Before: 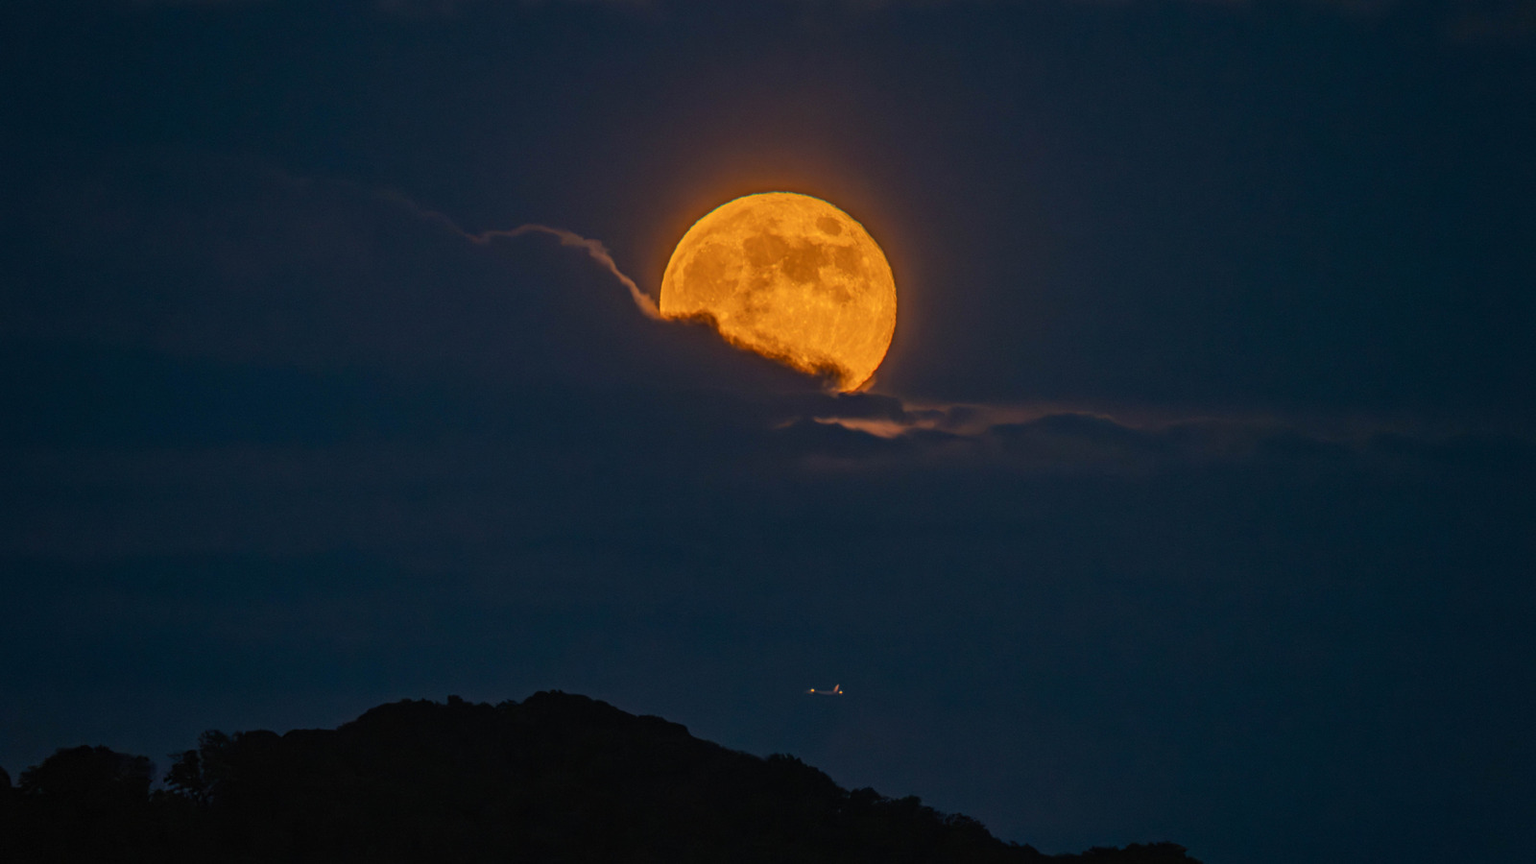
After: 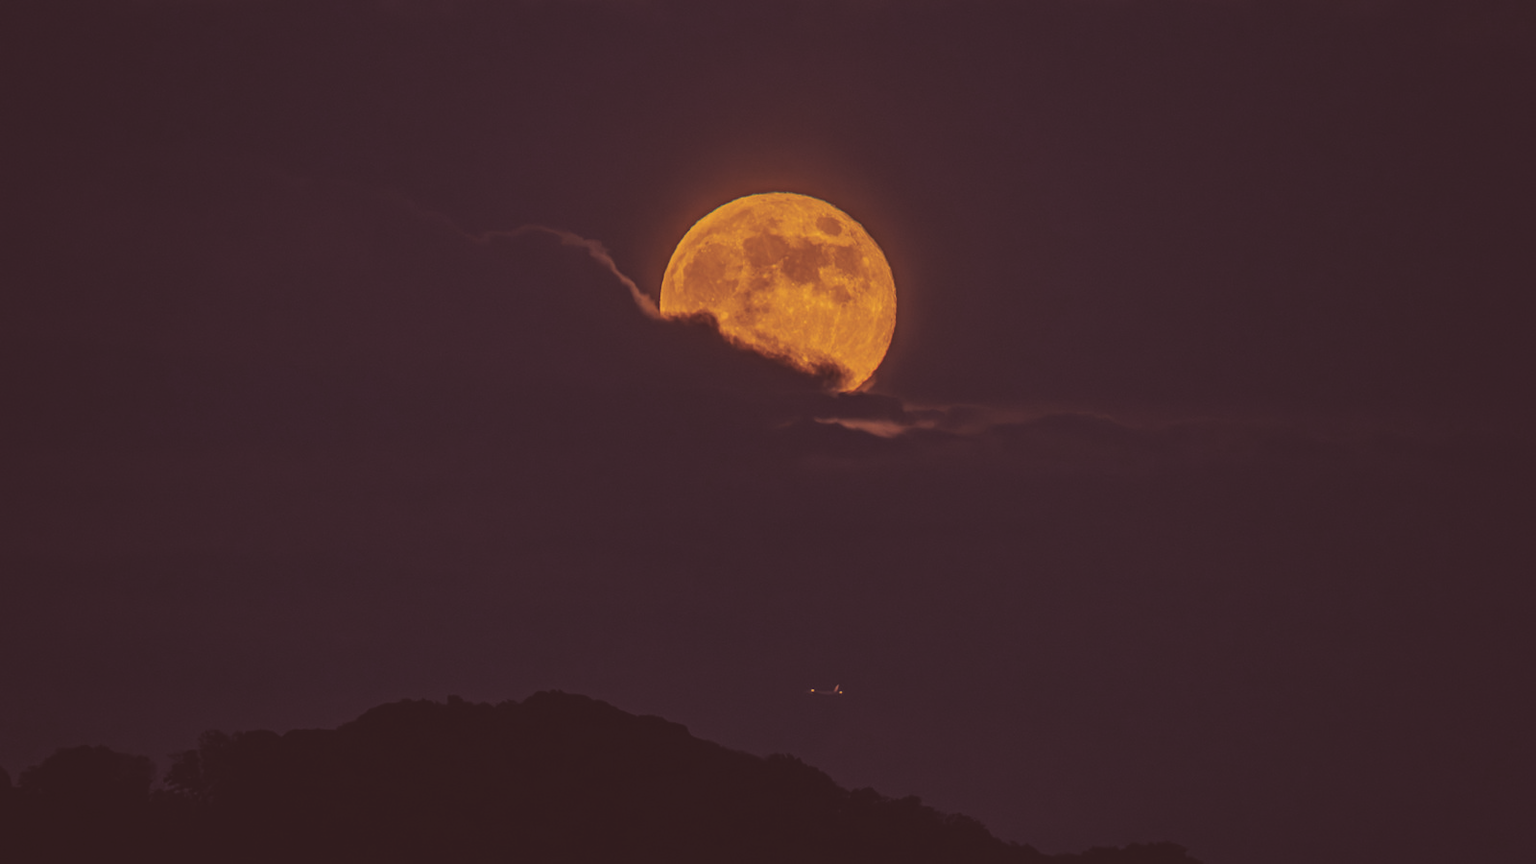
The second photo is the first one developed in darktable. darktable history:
split-toning: highlights › hue 298.8°, highlights › saturation 0.73, compress 41.76%
exposure: black level correction -0.023, exposure -0.039 EV, compensate highlight preservation false
tone curve: curves: ch0 [(0, 0) (0.8, 0.757) (1, 1)], color space Lab, linked channels, preserve colors none
